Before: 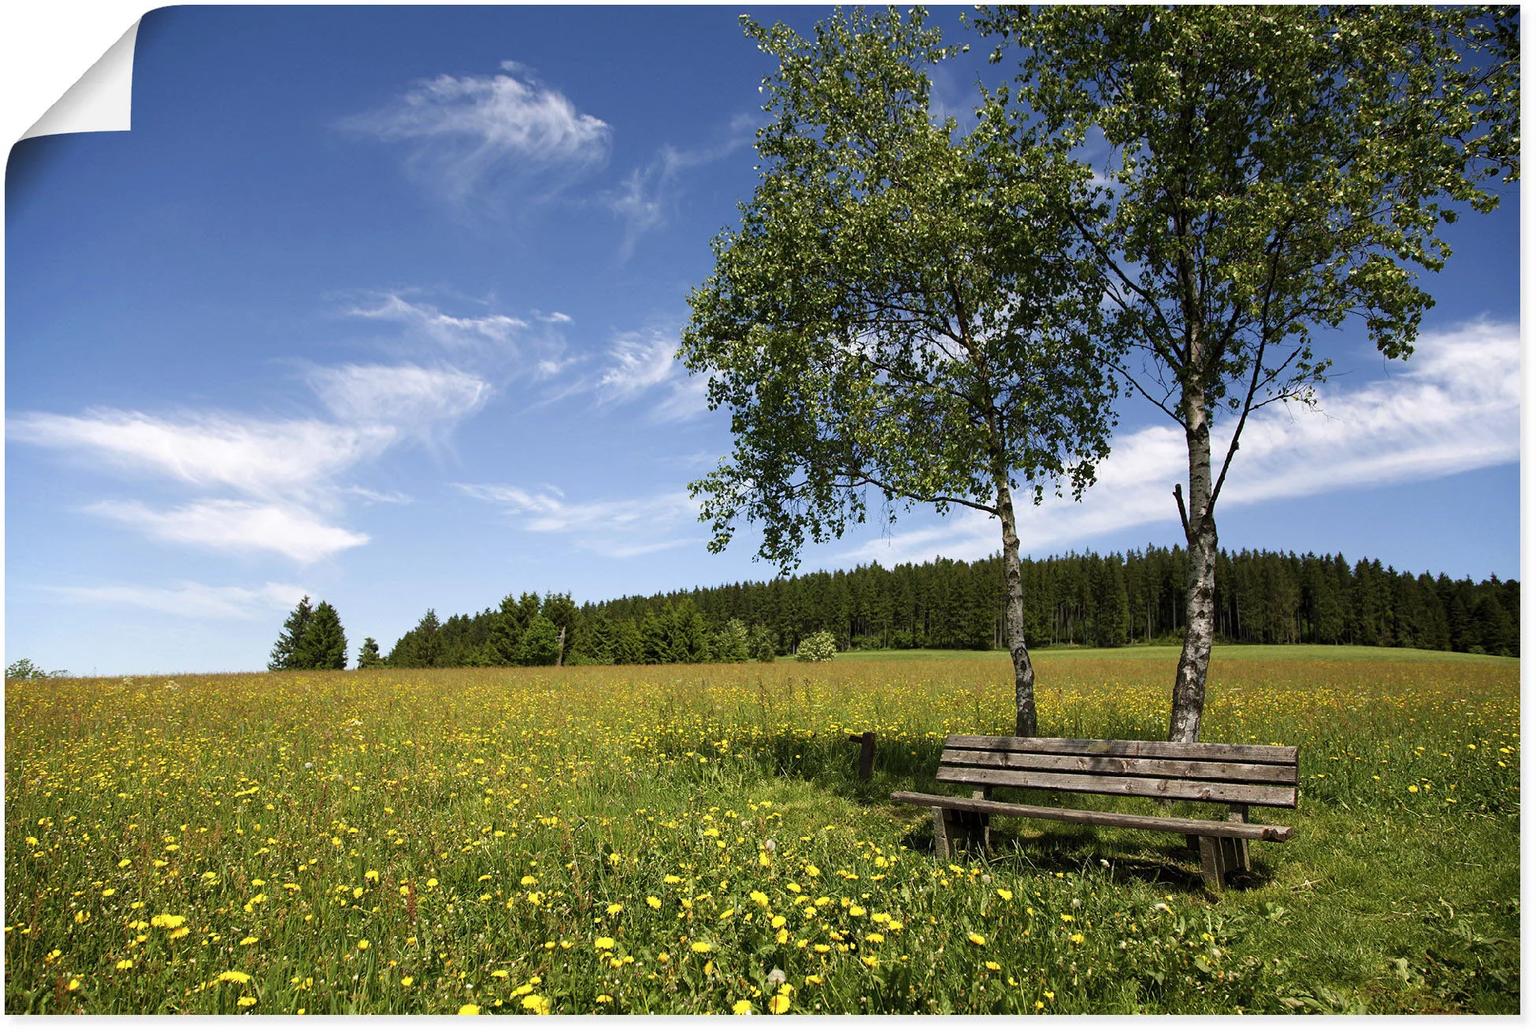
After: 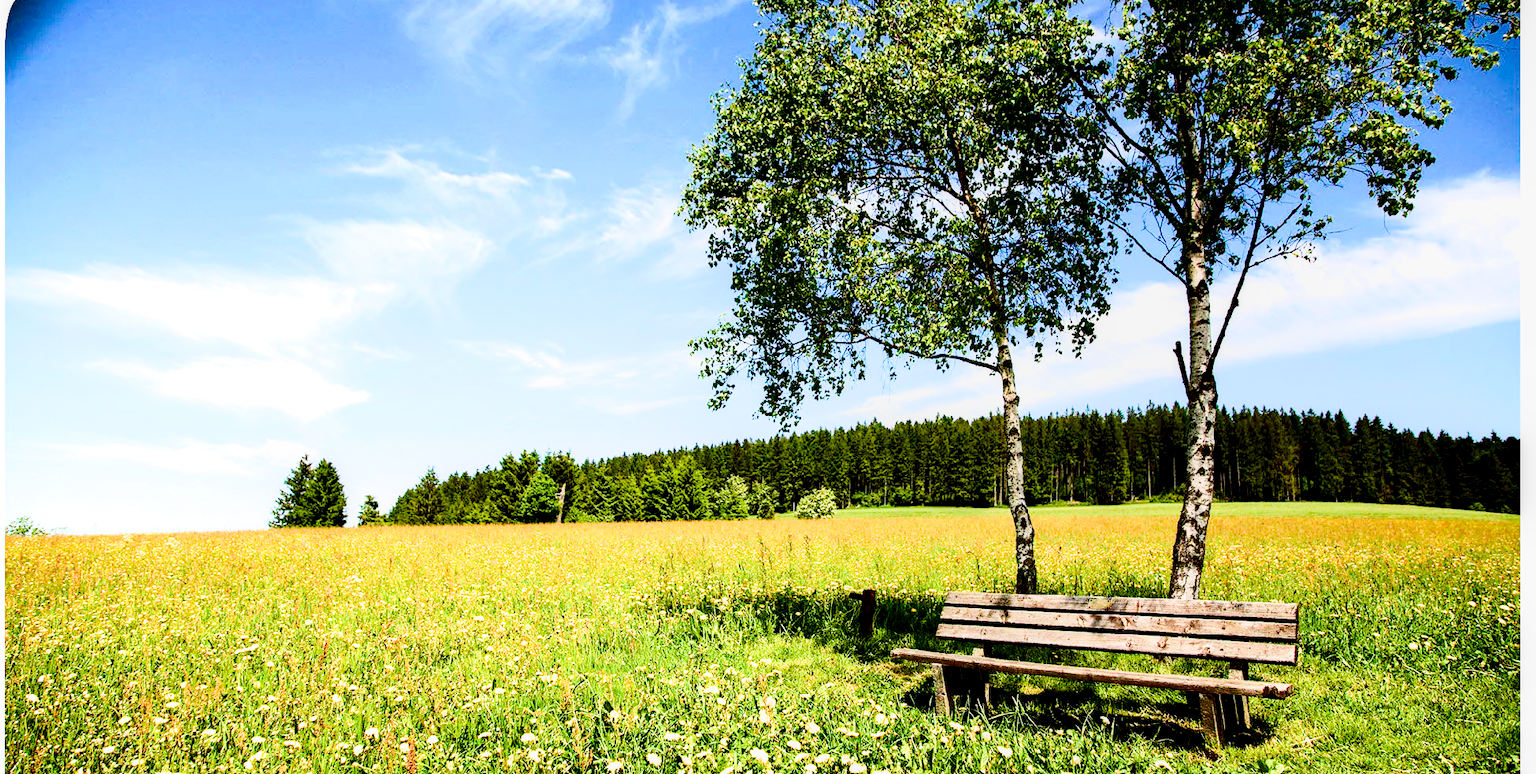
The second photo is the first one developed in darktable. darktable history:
filmic rgb: black relative exposure -7.65 EV, white relative exposure 4.56 EV, hardness 3.61
crop: top 13.906%, bottom 11.169%
contrast brightness saturation: contrast 0.328, brightness -0.069, saturation 0.165
local contrast: highlights 62%, shadows 113%, detail 107%, midtone range 0.529
color balance rgb: global offset › luminance -0.482%, perceptual saturation grading › global saturation 25.353%, perceptual saturation grading › highlights -50.034%, perceptual saturation grading › shadows 31.06%, perceptual brilliance grading › global brilliance 30.533%
exposure: black level correction 0.001, exposure 0.963 EV, compensate highlight preservation false
